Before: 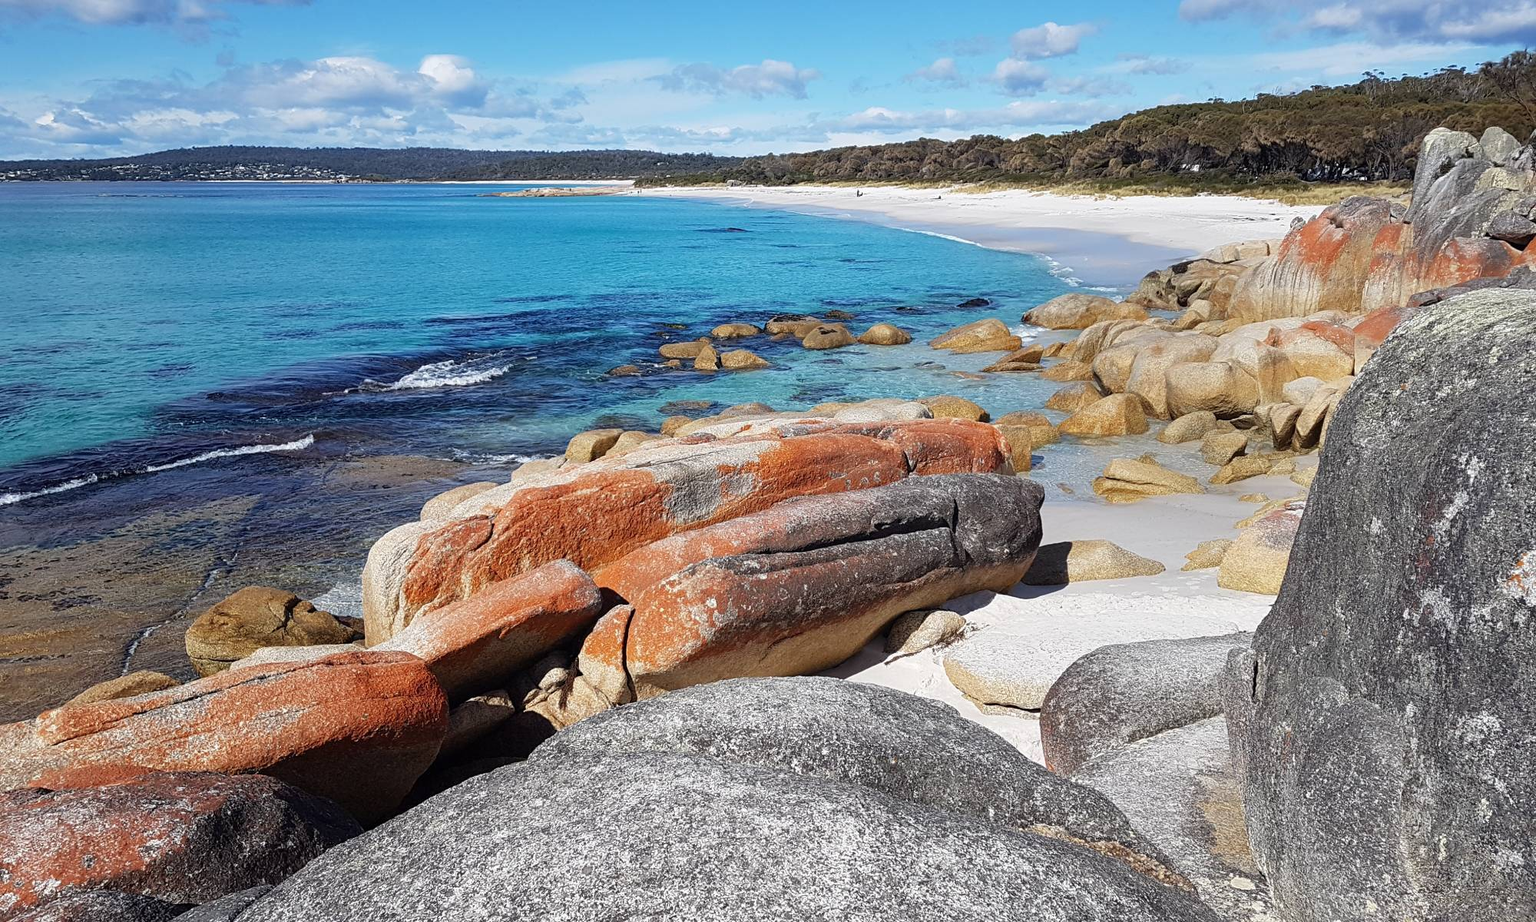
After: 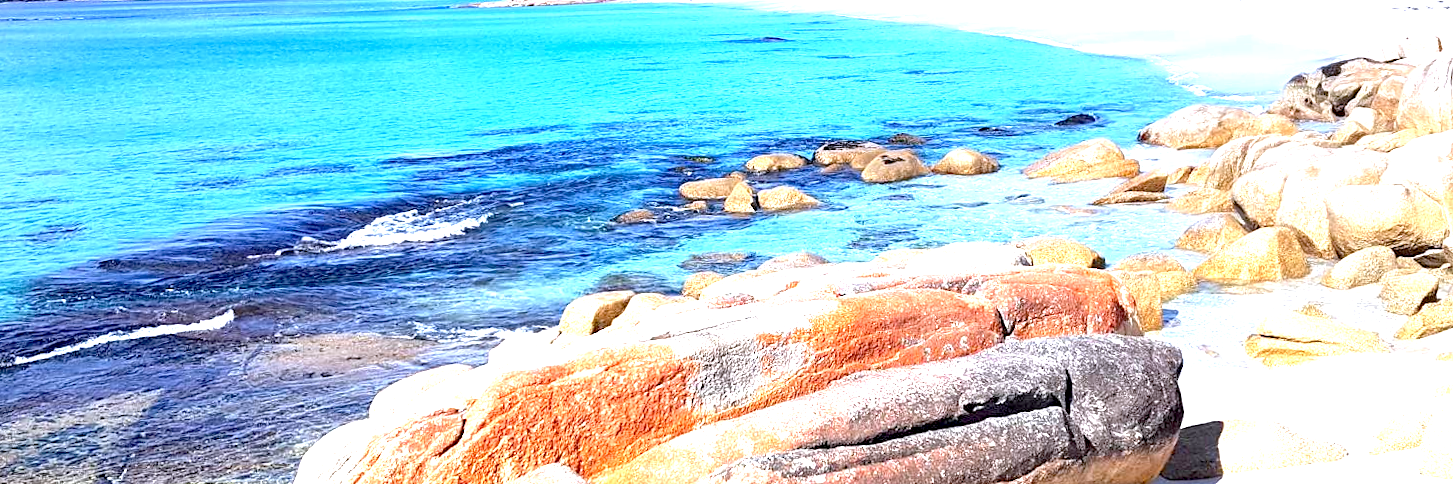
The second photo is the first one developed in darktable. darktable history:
exposure: black level correction 0.005, exposure 2.084 EV, compensate highlight preservation false
rotate and perspective: rotation -1.68°, lens shift (vertical) -0.146, crop left 0.049, crop right 0.912, crop top 0.032, crop bottom 0.96
graduated density: hue 238.83°, saturation 50%
crop: left 7.036%, top 18.398%, right 14.379%, bottom 40.043%
